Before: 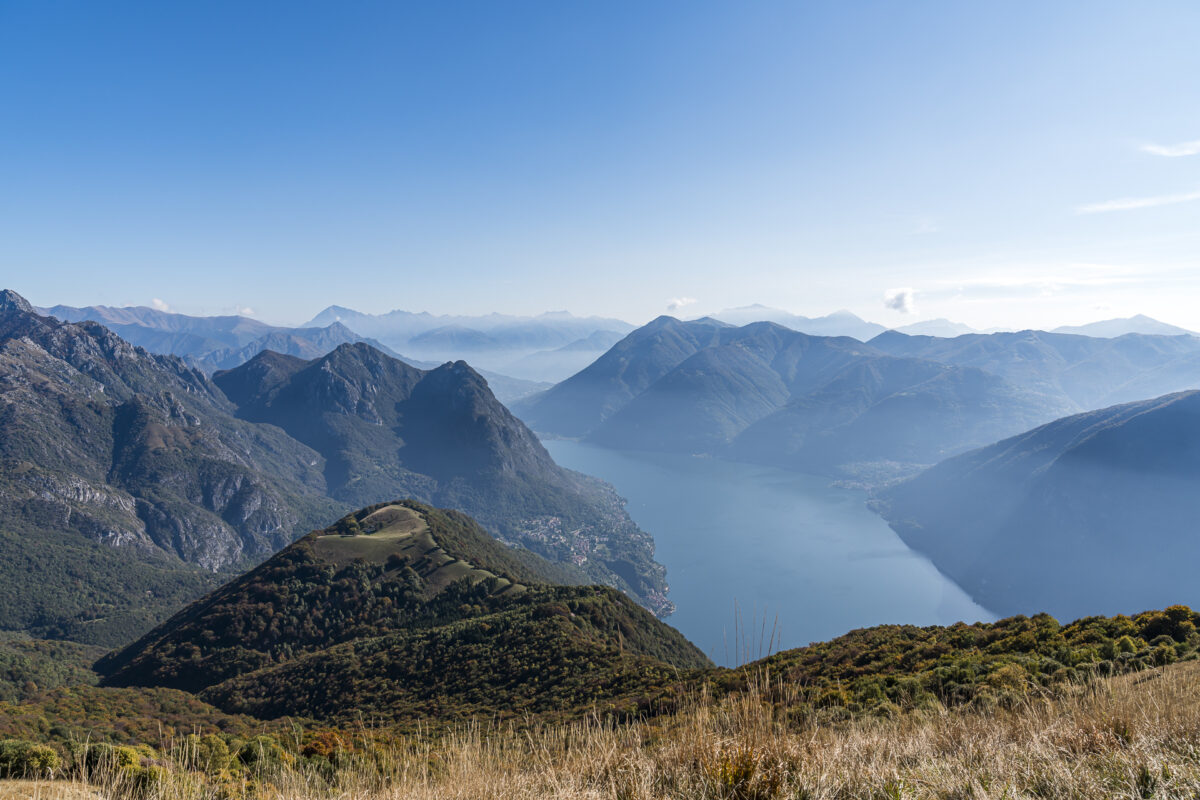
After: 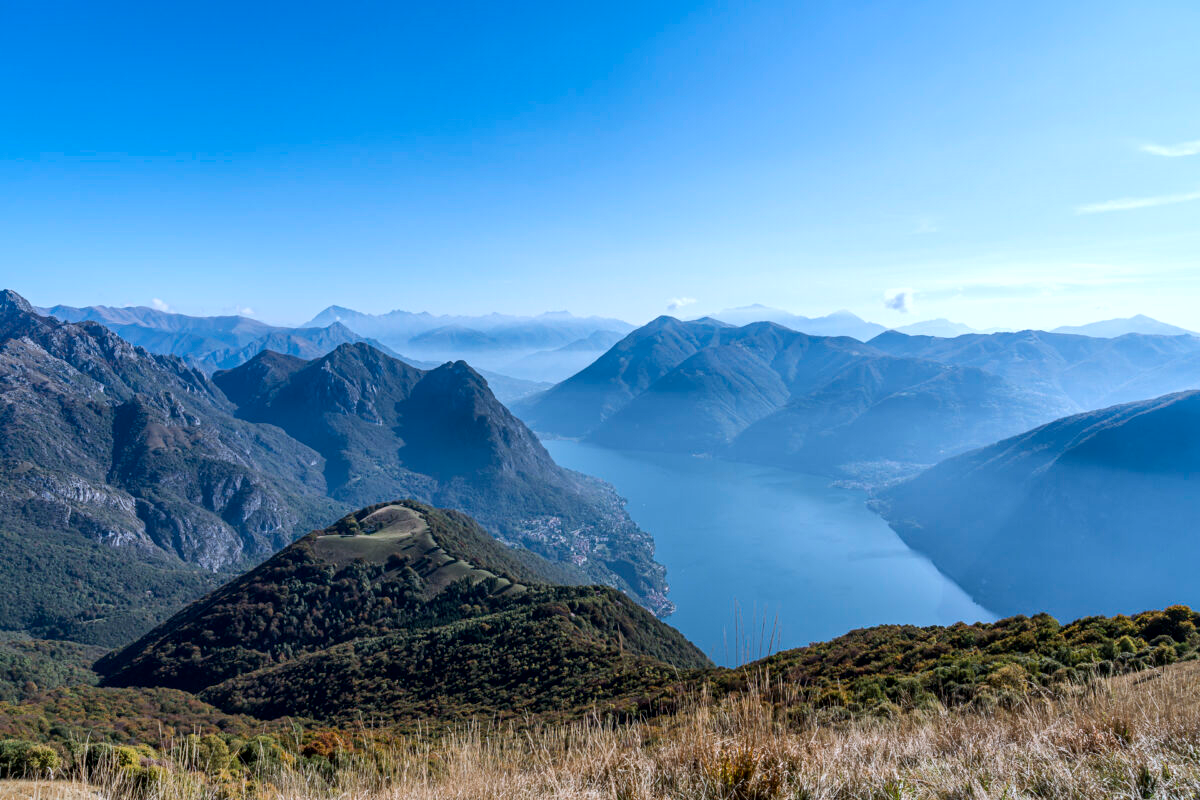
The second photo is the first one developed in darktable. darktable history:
local contrast: mode bilateral grid, contrast 20, coarseness 50, detail 132%, midtone range 0.2
color calibration: illuminant as shot in camera, x 0.378, y 0.381, temperature 4093.13 K, saturation algorithm version 1 (2020)
